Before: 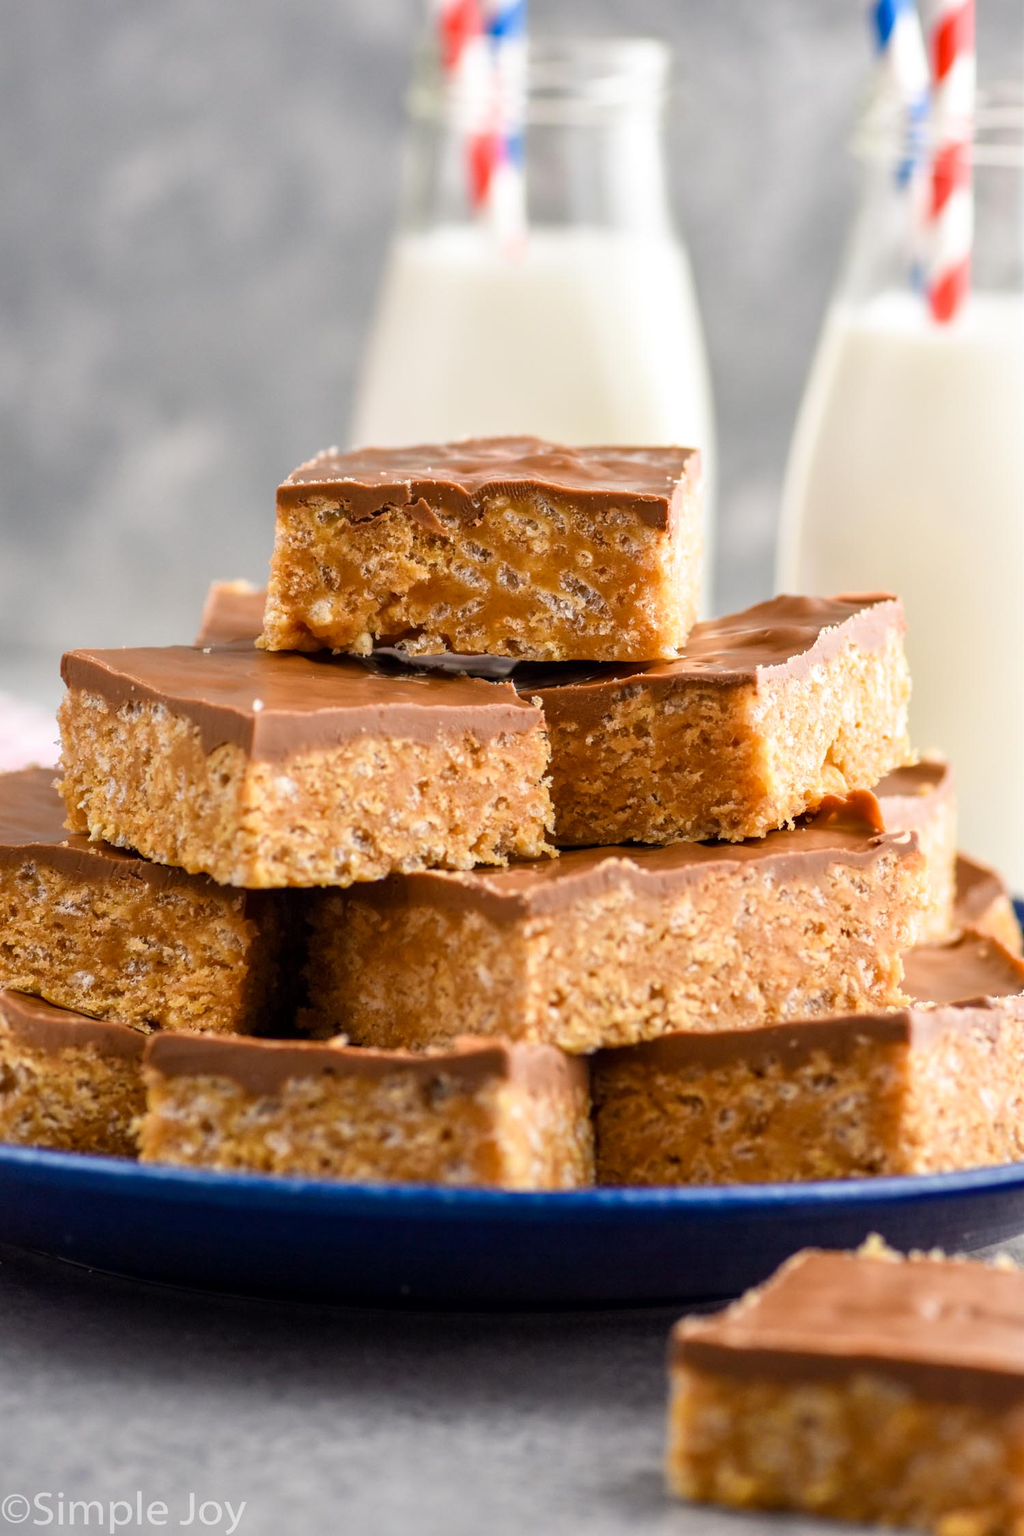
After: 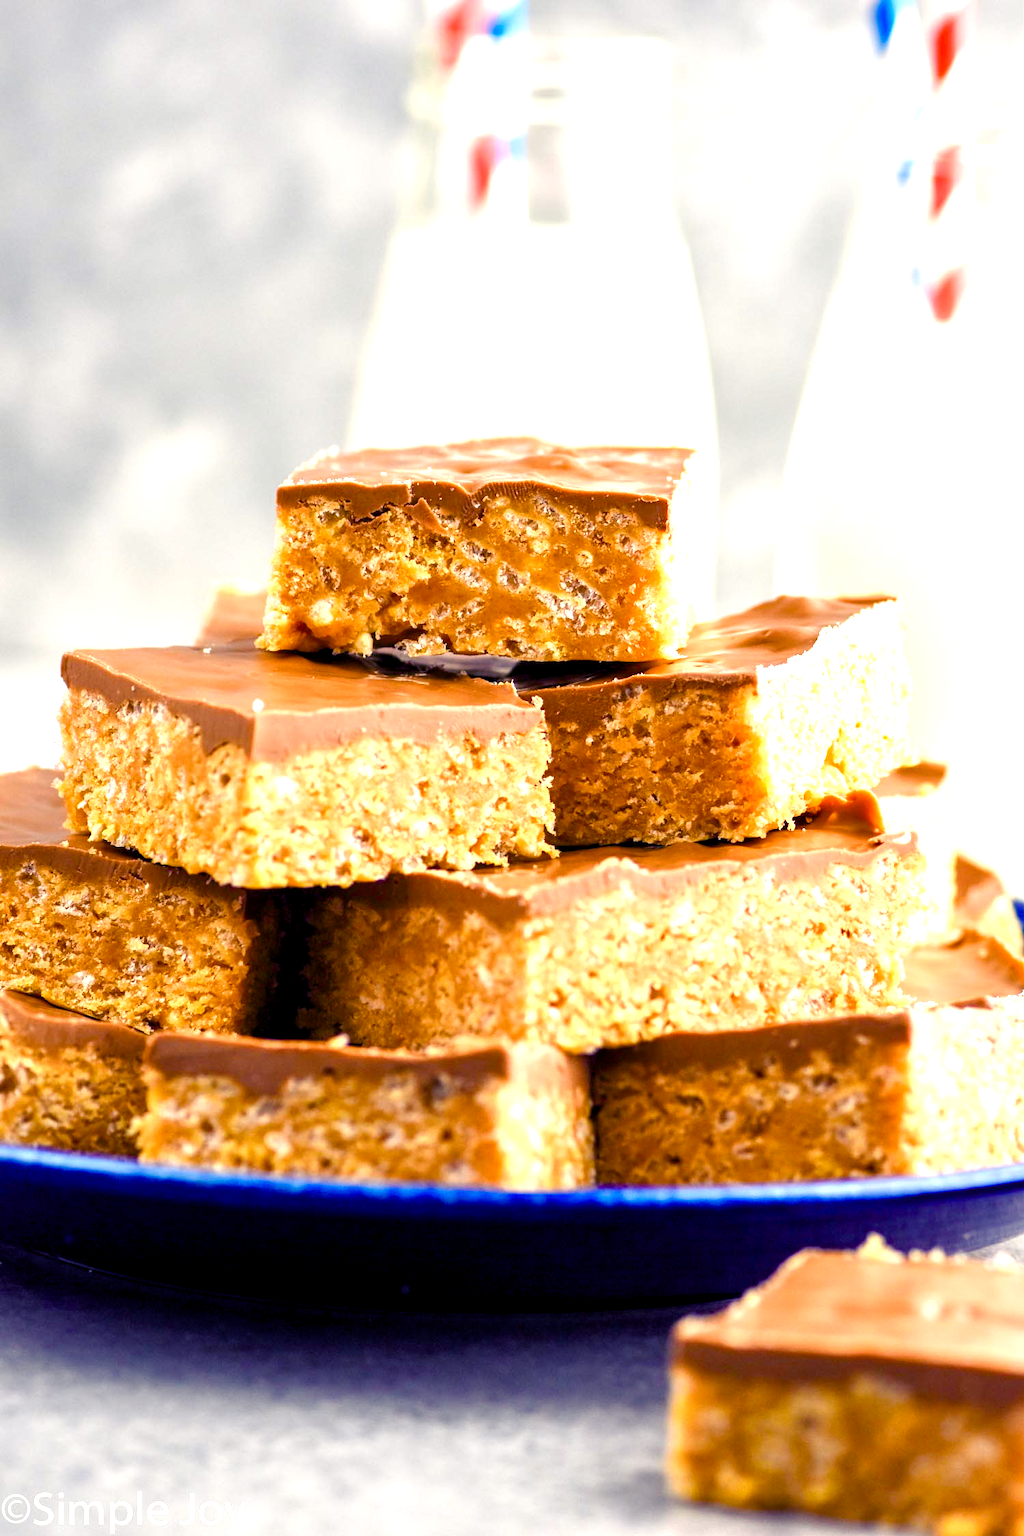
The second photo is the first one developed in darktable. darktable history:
color balance rgb: shadows lift › luminance -28.76%, shadows lift › chroma 15%, shadows lift › hue 270°, power › chroma 1%, power › hue 255°, highlights gain › luminance 7.14%, highlights gain › chroma 2%, highlights gain › hue 90°, global offset › luminance -0.29%, global offset › hue 260°, perceptual saturation grading › global saturation 20%, perceptual saturation grading › highlights -13.92%, perceptual saturation grading › shadows 50%
exposure: exposure 1 EV, compensate highlight preservation false
